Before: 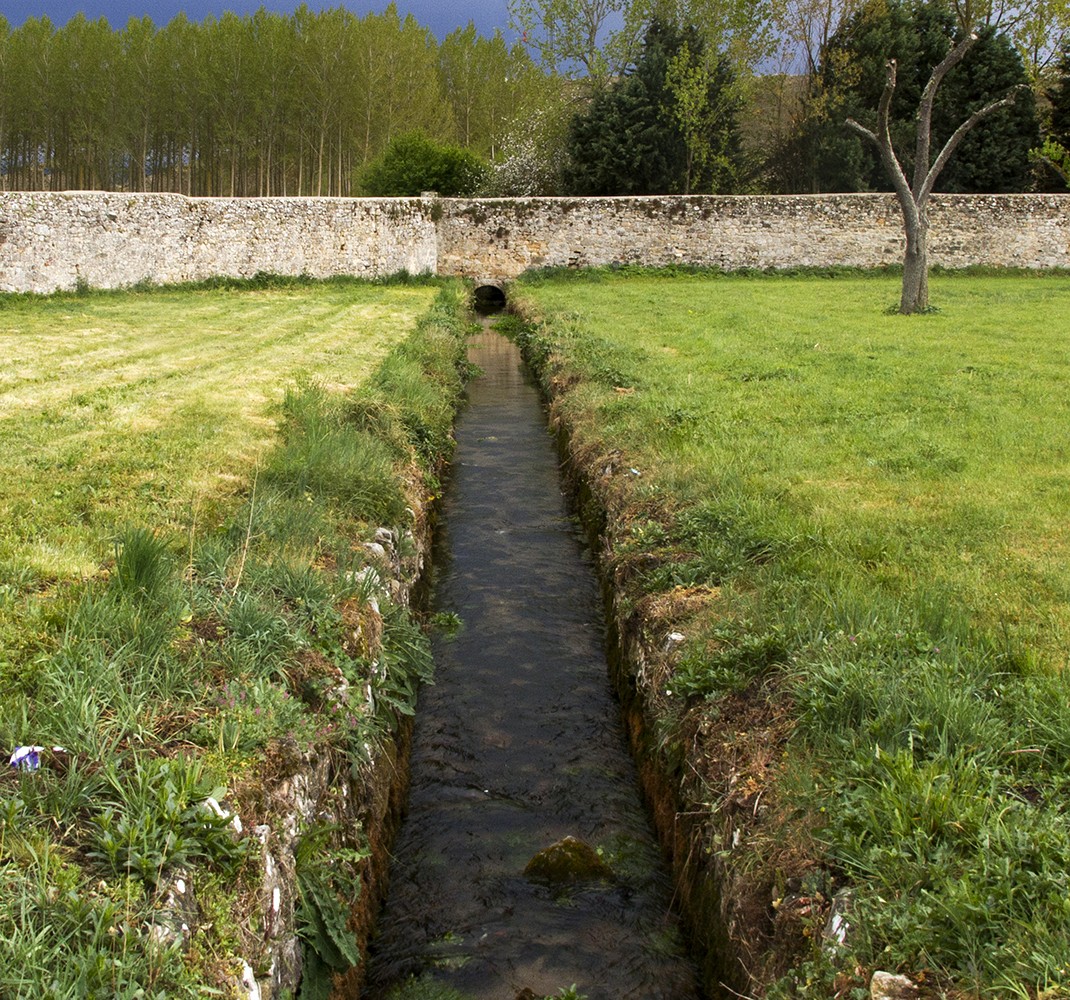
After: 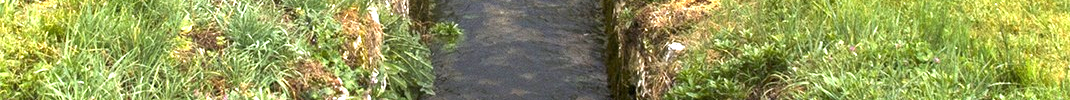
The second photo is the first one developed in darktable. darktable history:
white balance: red 1.004, blue 1.024
crop and rotate: top 59.084%, bottom 30.916%
exposure: black level correction 0, exposure 1.3 EV, compensate exposure bias true, compensate highlight preservation false
